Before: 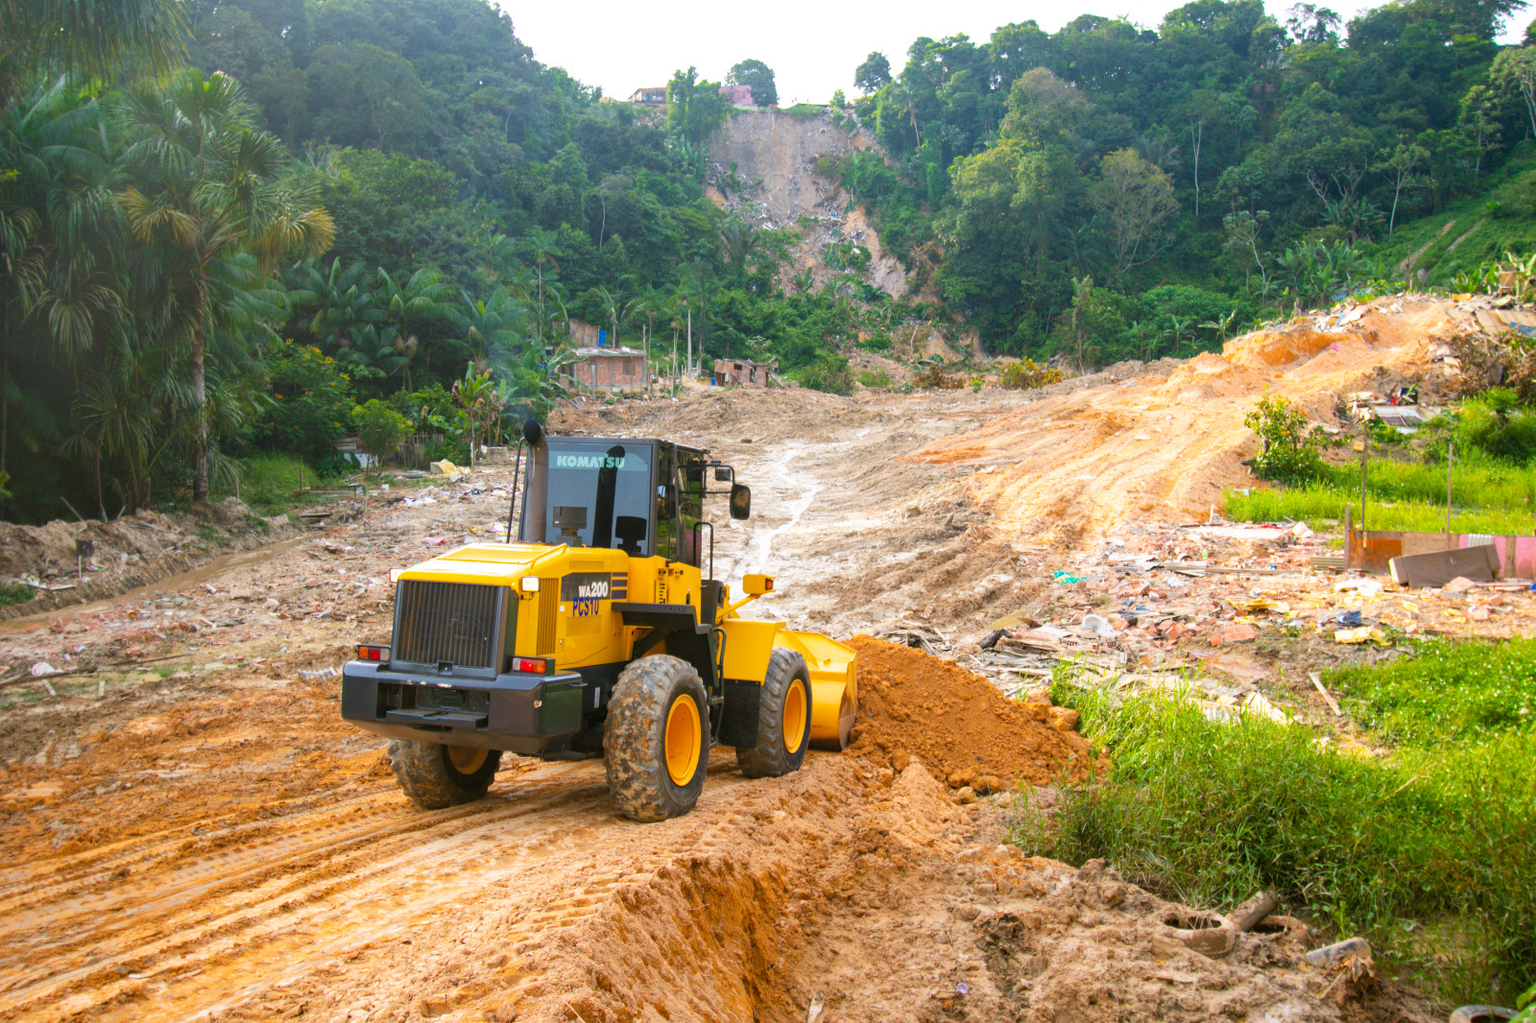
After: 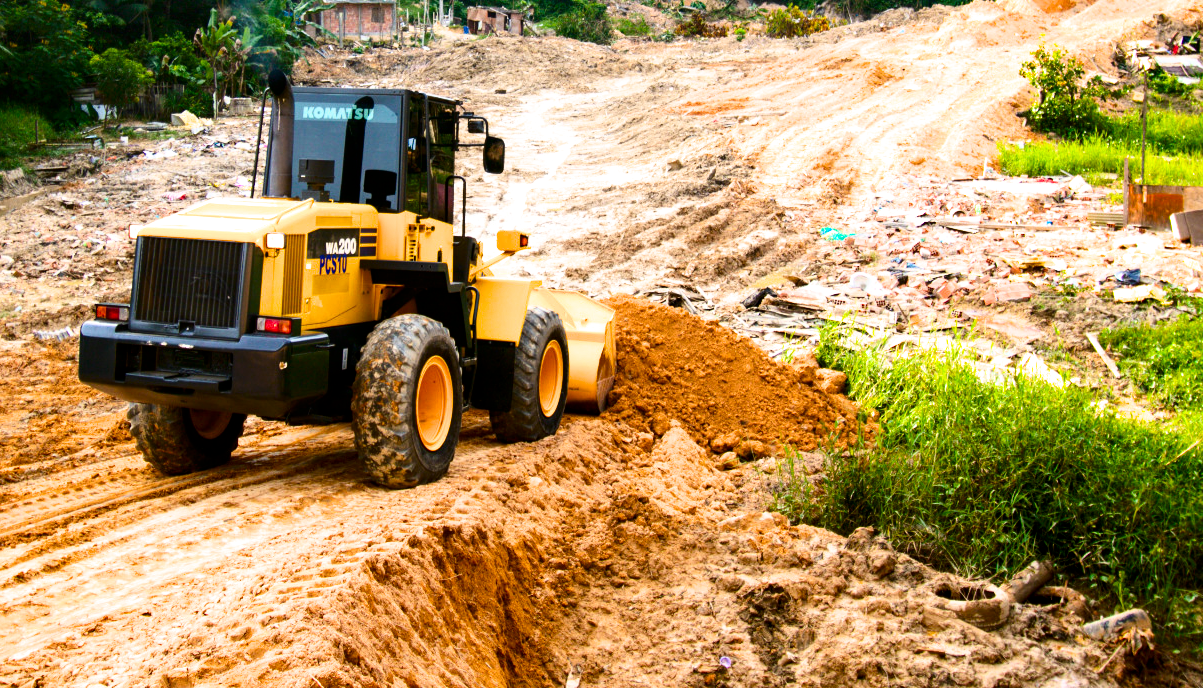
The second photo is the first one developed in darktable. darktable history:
color correction: highlights b* -0.04
filmic rgb: black relative exposure -8.3 EV, white relative exposure 2.2 EV, target white luminance 99.885%, hardness 7.07, latitude 74.28%, contrast 1.324, highlights saturation mix -2.09%, shadows ↔ highlights balance 29.99%
exposure: compensate exposure bias true, compensate highlight preservation false
crop and rotate: left 17.313%, top 34.557%, right 7.47%, bottom 0.895%
contrast brightness saturation: contrast 0.203, brightness -0.105, saturation 0.099
color balance rgb: perceptual saturation grading › global saturation 19.286%
